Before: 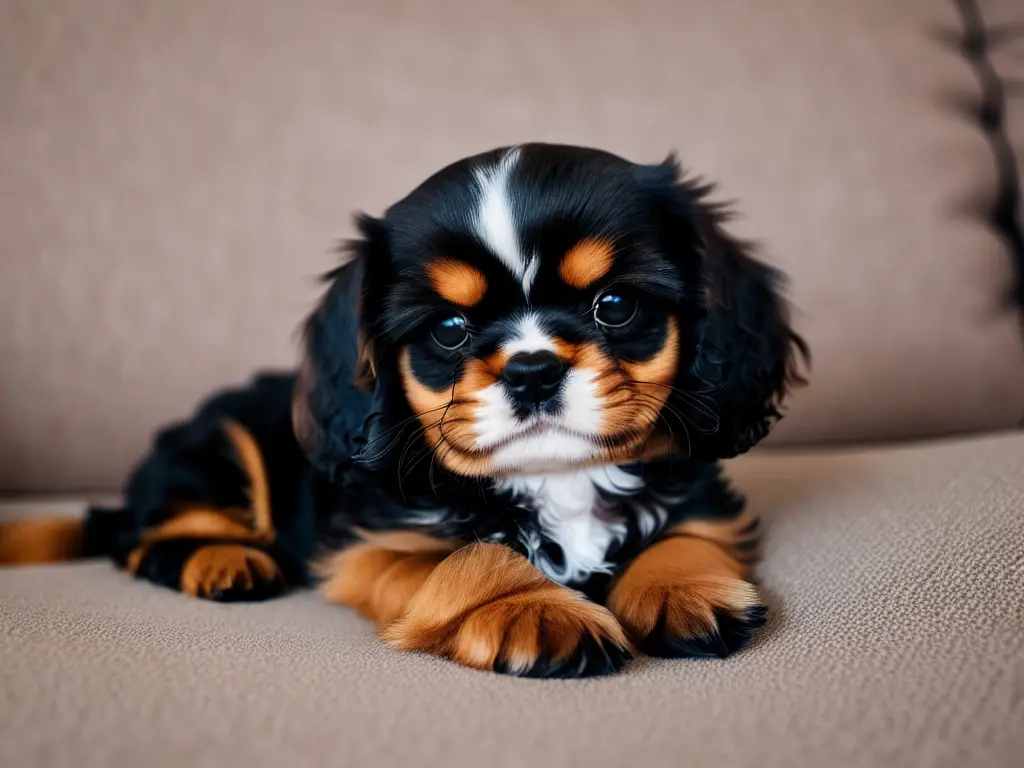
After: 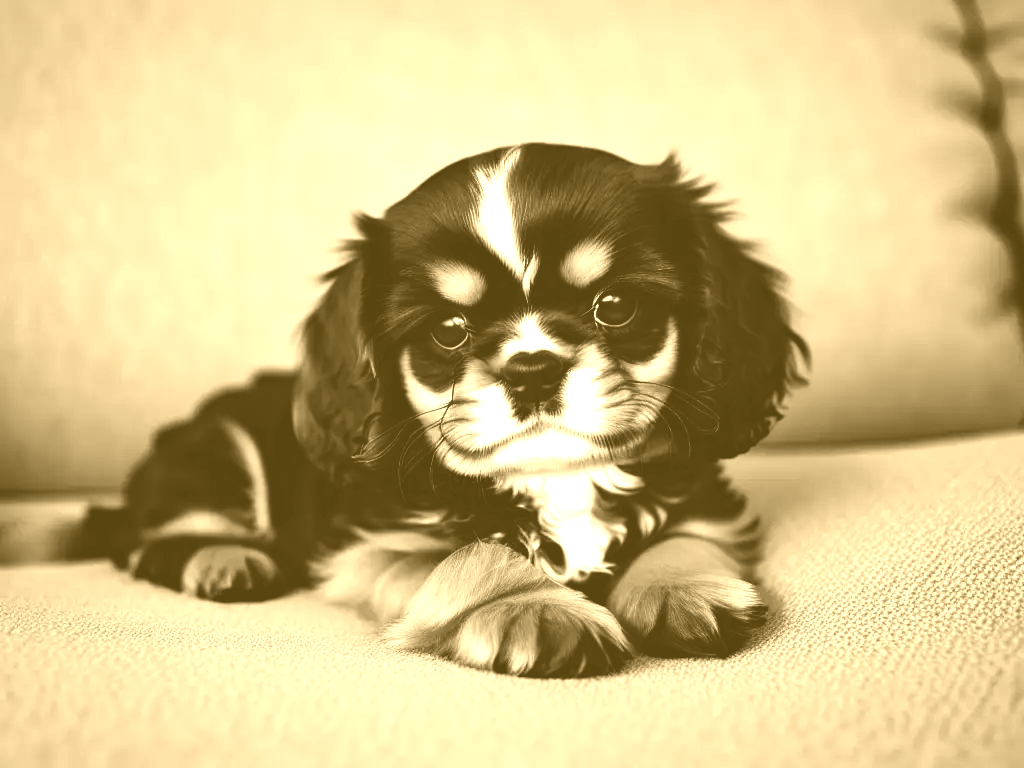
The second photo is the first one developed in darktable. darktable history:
tone curve: curves: ch0 [(0, 0) (0.003, 0.013) (0.011, 0.018) (0.025, 0.027) (0.044, 0.045) (0.069, 0.068) (0.1, 0.096) (0.136, 0.13) (0.177, 0.168) (0.224, 0.217) (0.277, 0.277) (0.335, 0.338) (0.399, 0.401) (0.468, 0.473) (0.543, 0.544) (0.623, 0.621) (0.709, 0.7) (0.801, 0.781) (0.898, 0.869) (1, 1)], preserve colors none
colorize: hue 36°, source mix 100%
haze removal: compatibility mode true, adaptive false
tone equalizer: -8 EV -0.417 EV, -7 EV -0.389 EV, -6 EV -0.333 EV, -5 EV -0.222 EV, -3 EV 0.222 EV, -2 EV 0.333 EV, -1 EV 0.389 EV, +0 EV 0.417 EV, edges refinement/feathering 500, mask exposure compensation -1.57 EV, preserve details no
